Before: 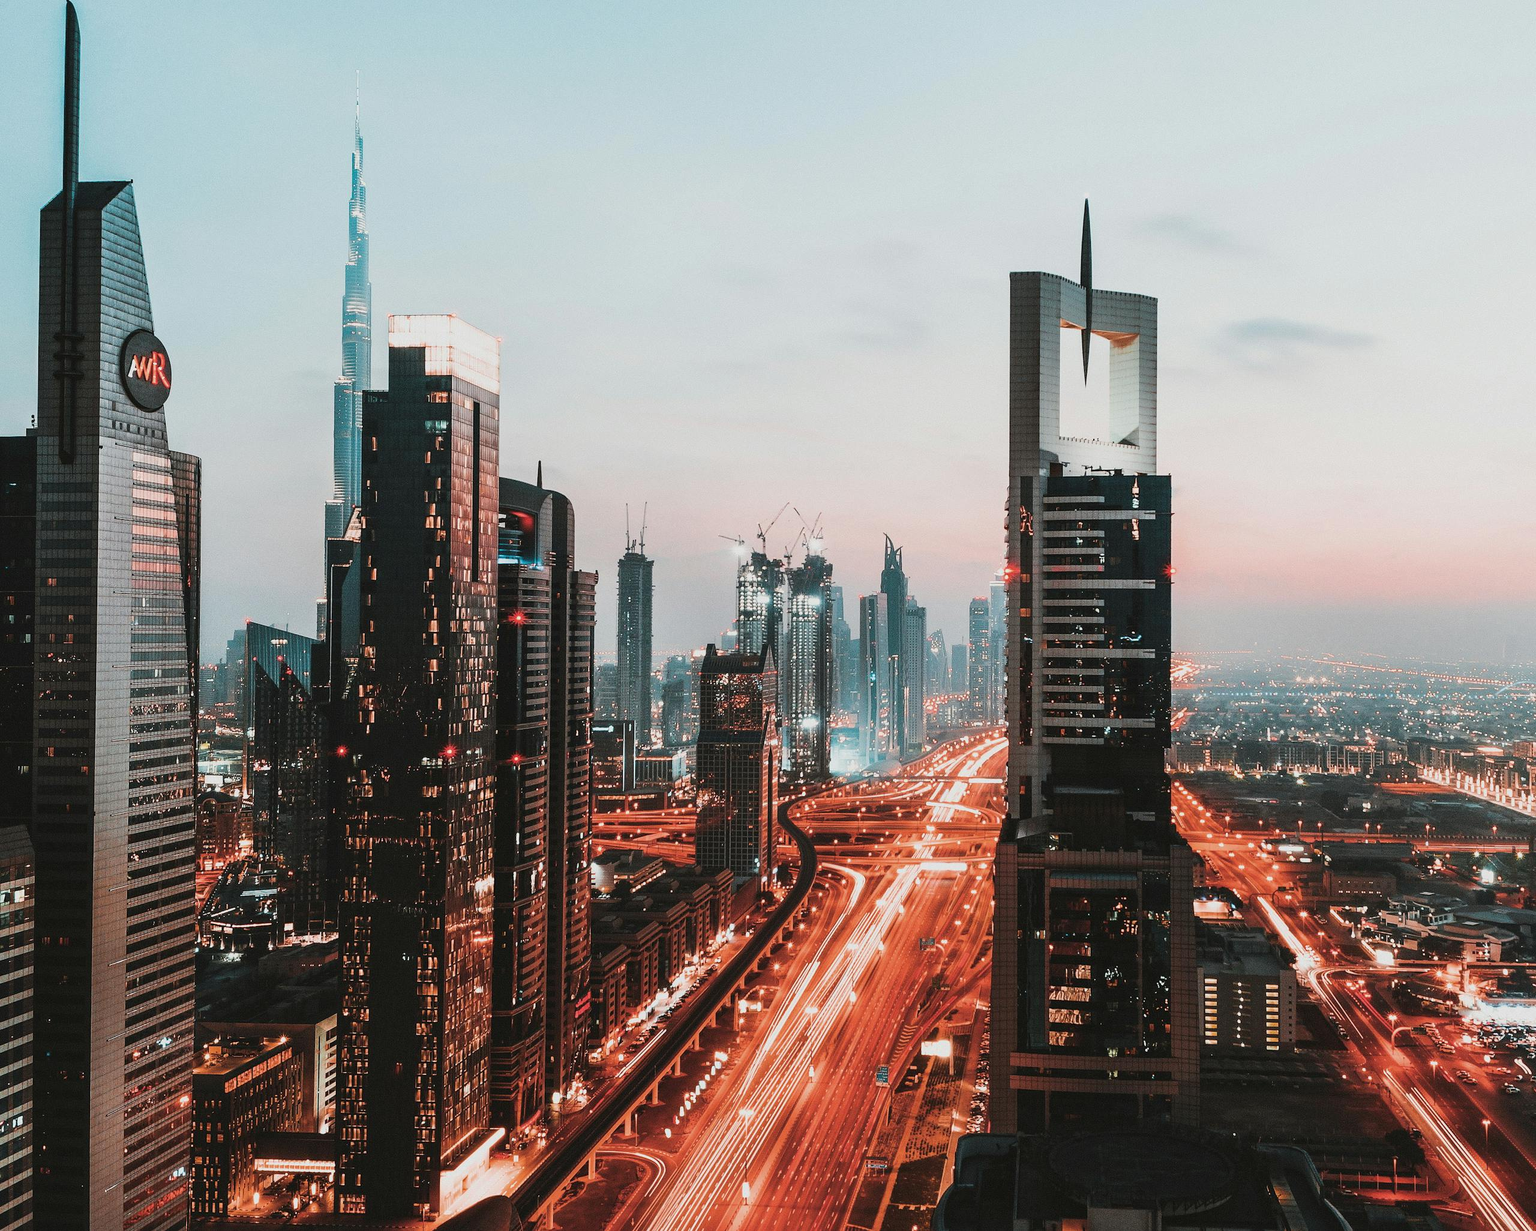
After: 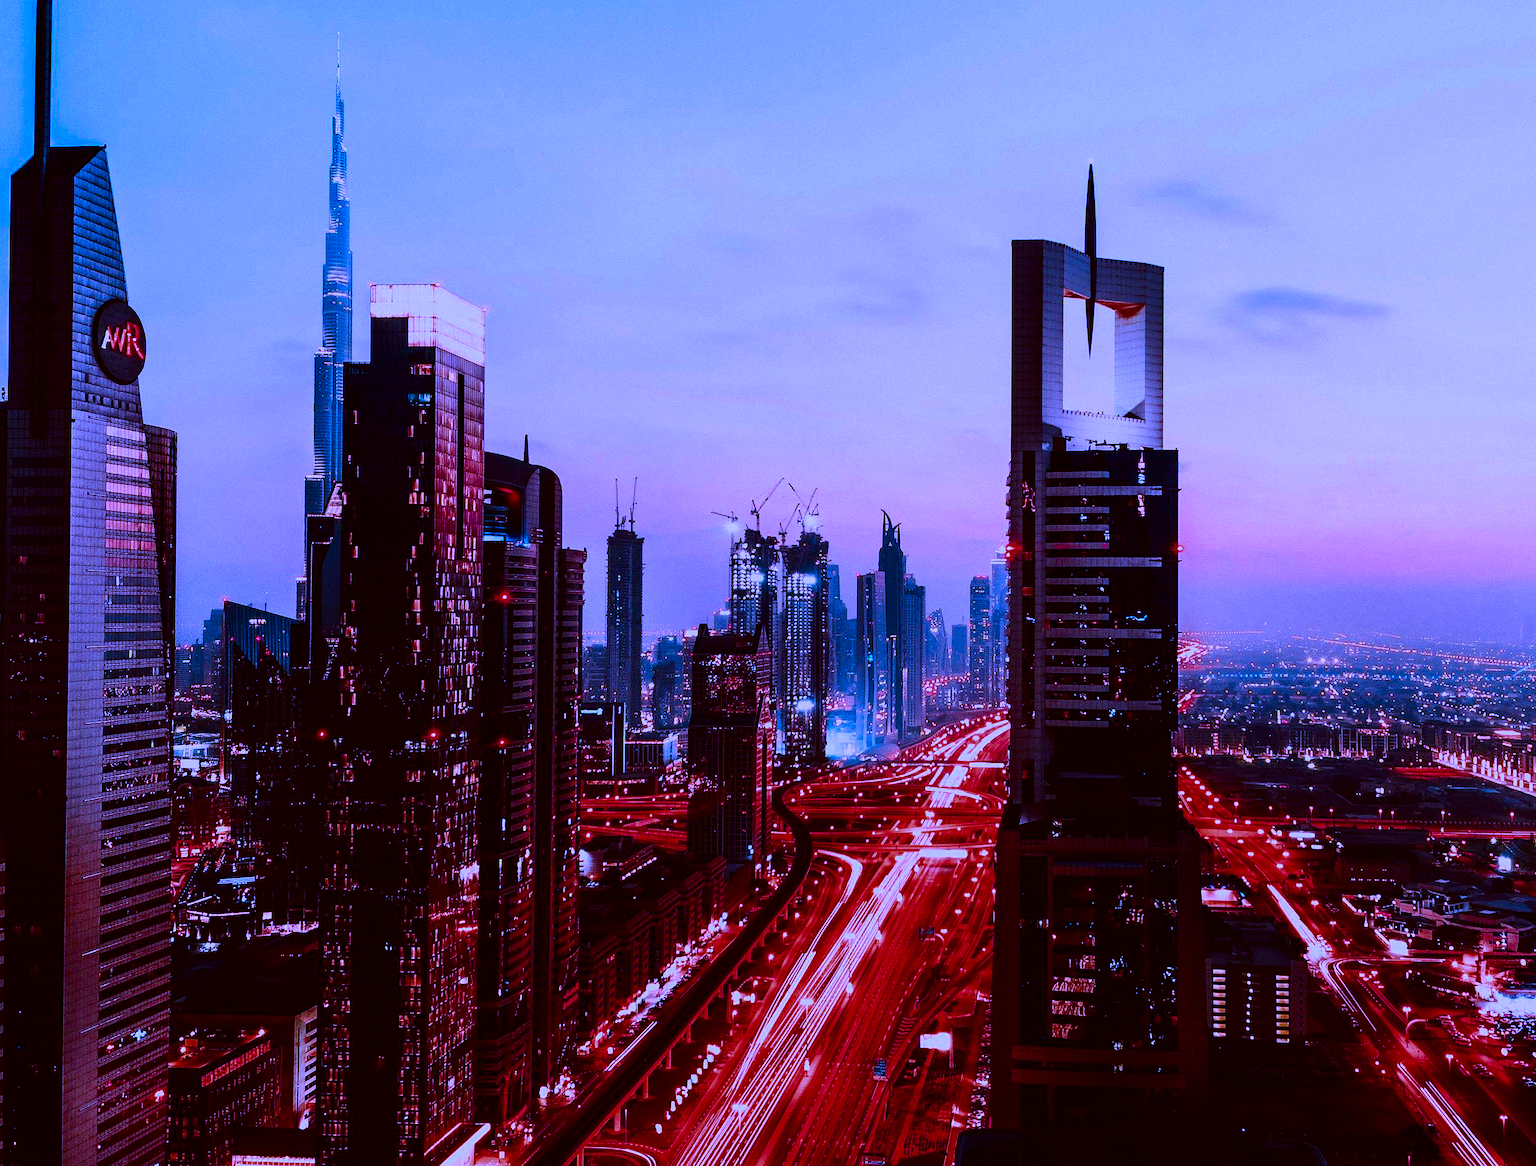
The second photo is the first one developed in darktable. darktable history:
color correction: highlights a* -0.482, highlights b* 0.161, shadows a* 4.66, shadows b* 20.72
crop: left 1.964%, top 3.251%, right 1.122%, bottom 4.933%
local contrast: highlights 100%, shadows 100%, detail 120%, midtone range 0.2
white balance: red 0.98, blue 1.61
color balance rgb: perceptual saturation grading › global saturation 25%, global vibrance 20%
contrast brightness saturation: contrast 0.09, brightness -0.59, saturation 0.17
